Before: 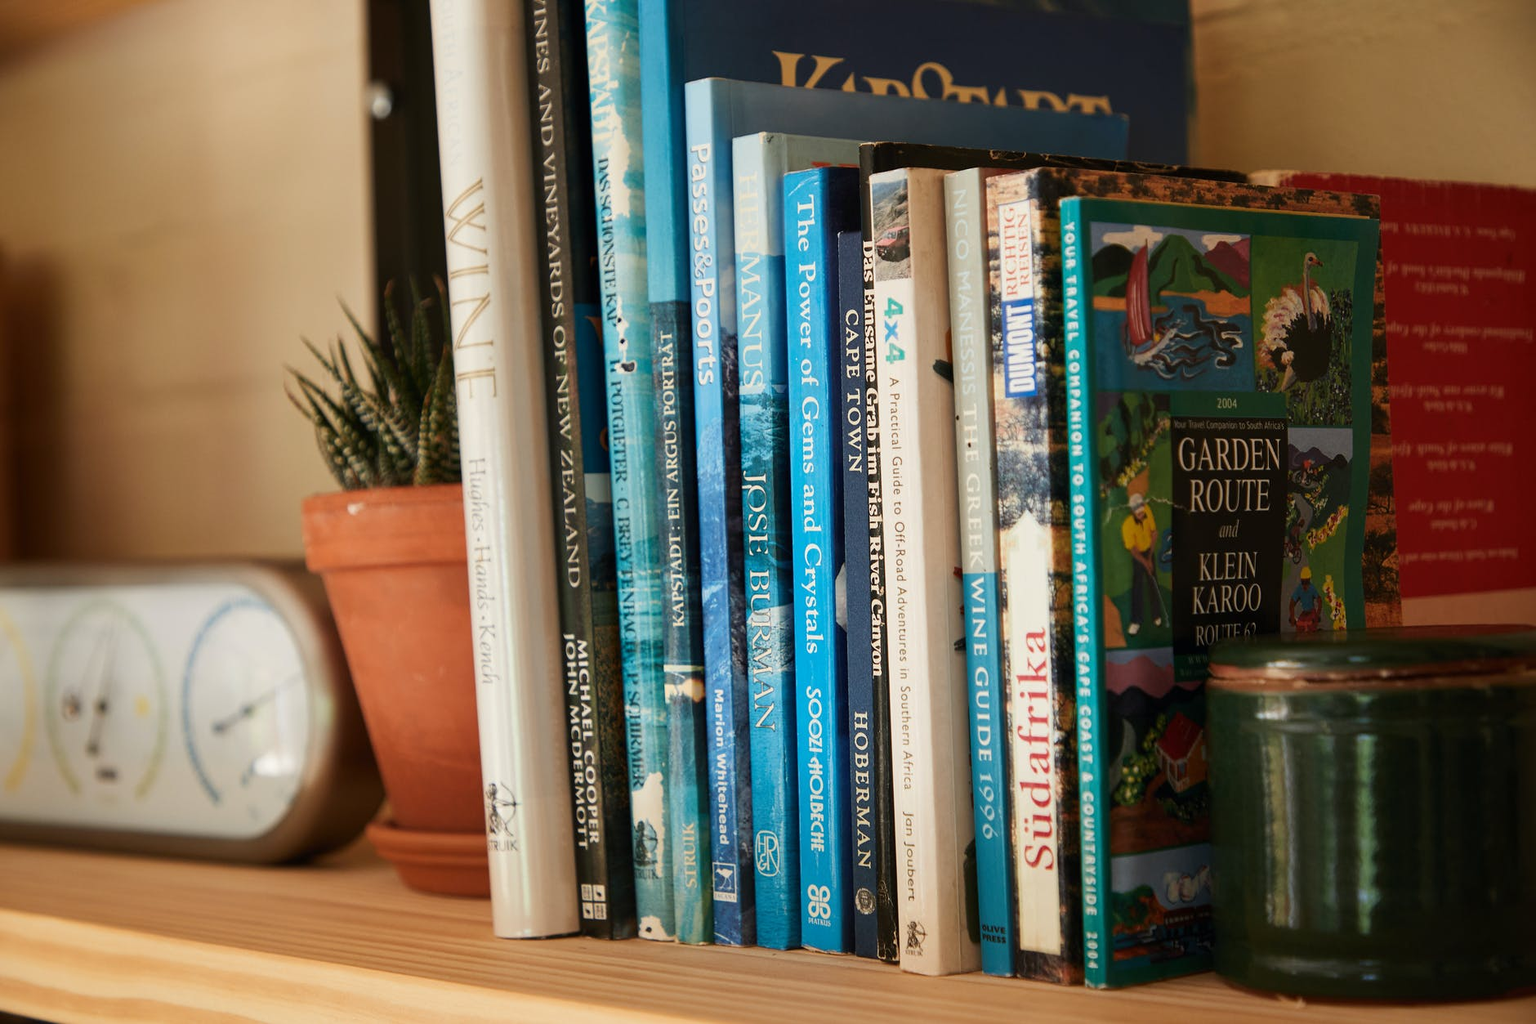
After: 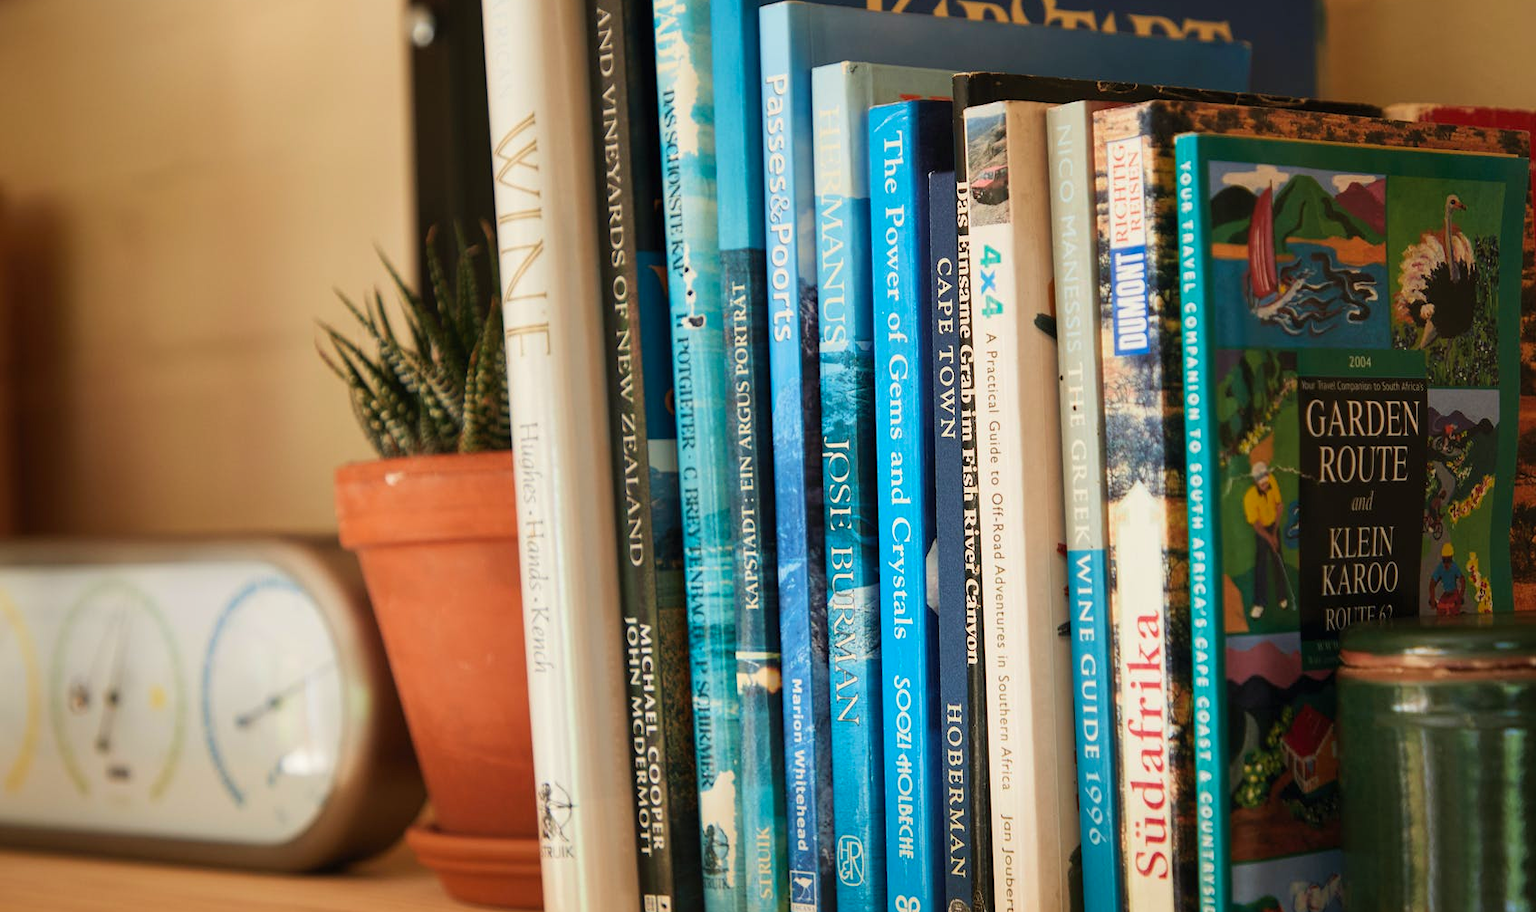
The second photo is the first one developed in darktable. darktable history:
crop: top 7.552%, right 9.75%, bottom 12.023%
contrast brightness saturation: contrast 0.025, brightness 0.056, saturation 0.131
velvia: strength 14.43%
